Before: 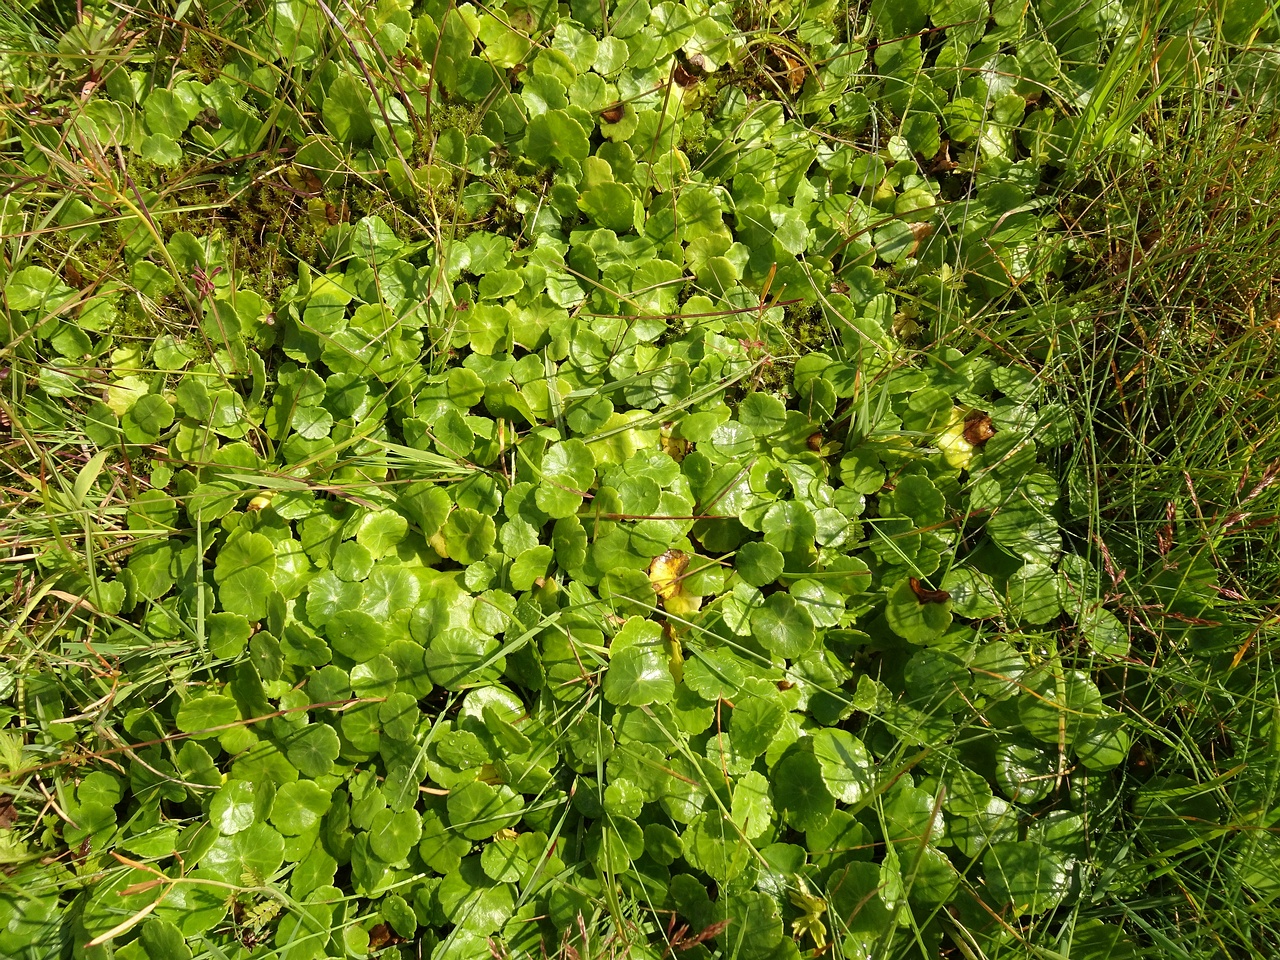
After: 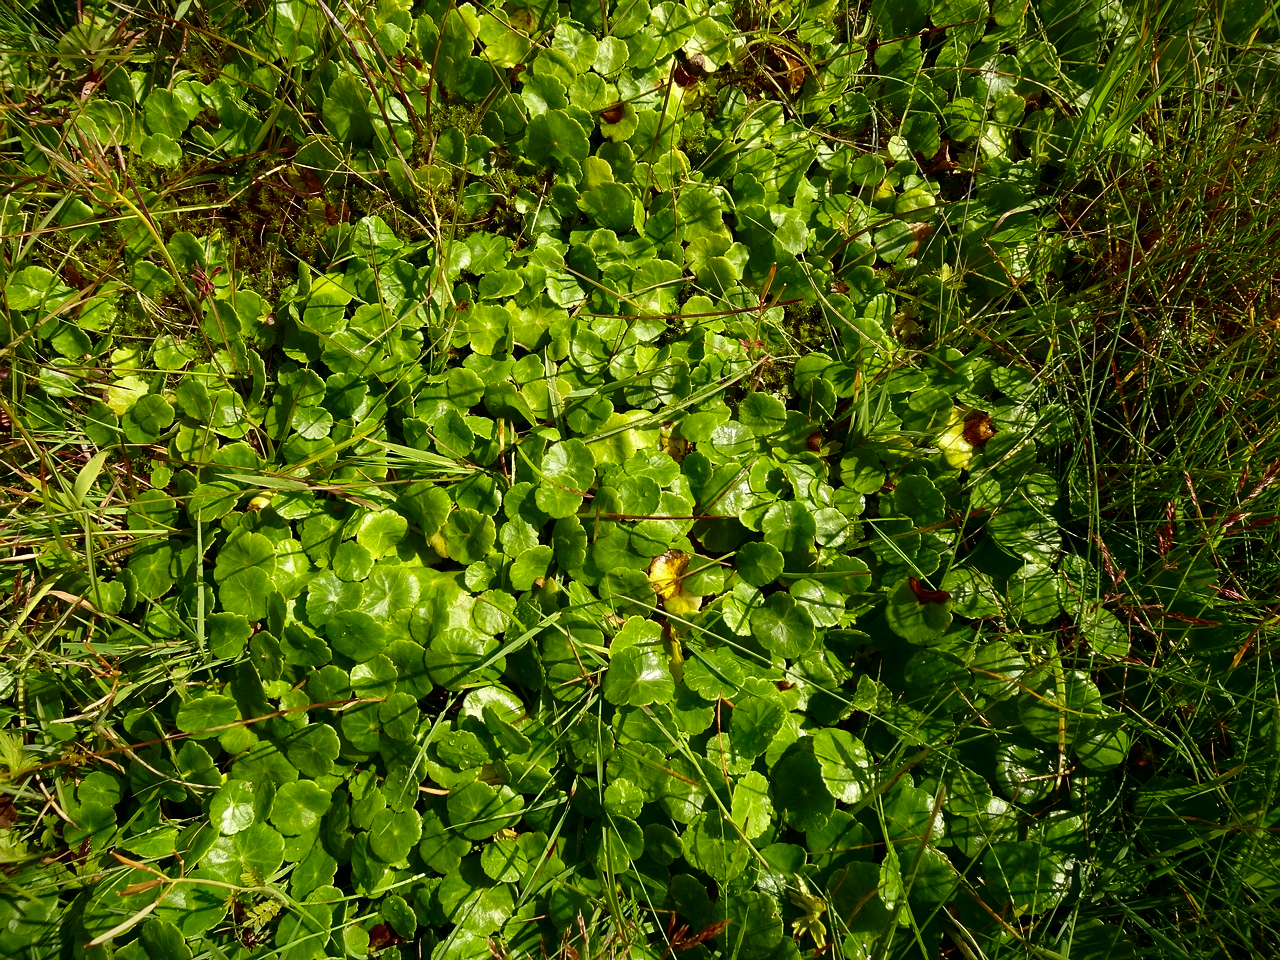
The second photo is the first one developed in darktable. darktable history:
contrast brightness saturation: contrast 0.13, brightness -0.24, saturation 0.14
vignetting: fall-off start 97.23%, saturation -0.024, center (-0.033, -0.042), width/height ratio 1.179, unbound false
